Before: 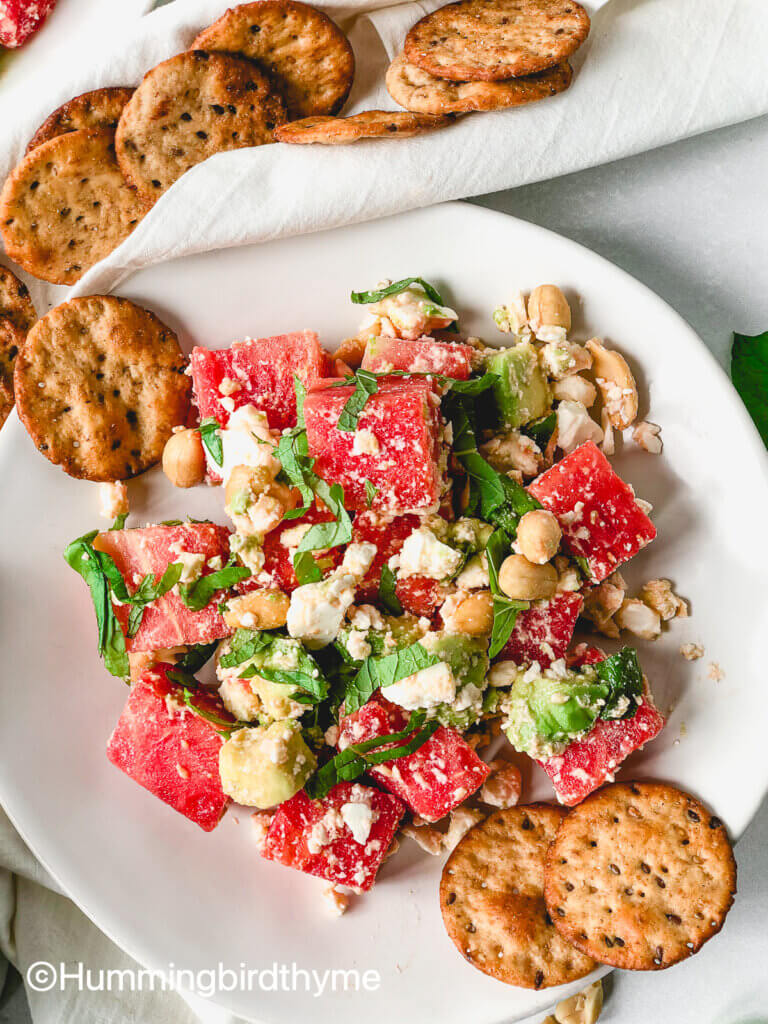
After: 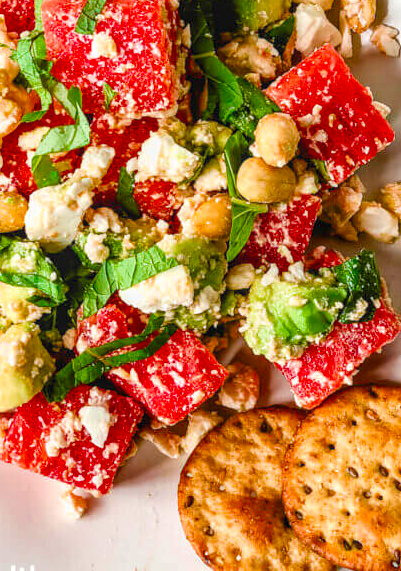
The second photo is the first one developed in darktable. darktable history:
local contrast: detail 130%
velvia: strength 32.39%, mid-tones bias 0.204
crop: left 34.169%, top 38.848%, right 13.575%, bottom 5.36%
